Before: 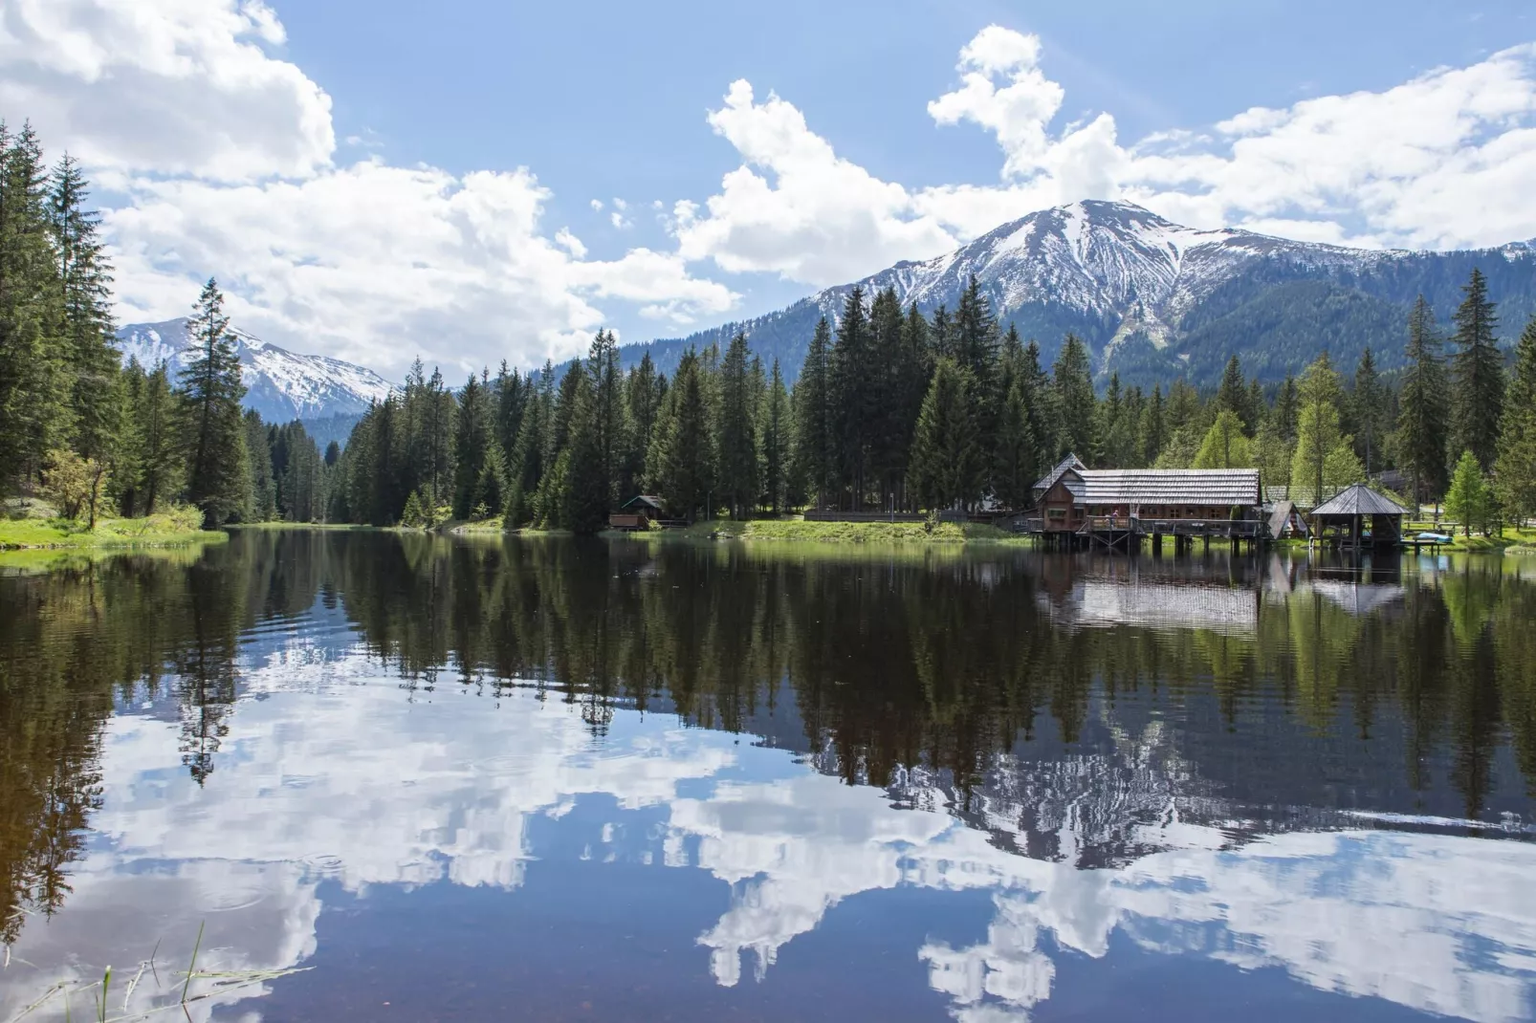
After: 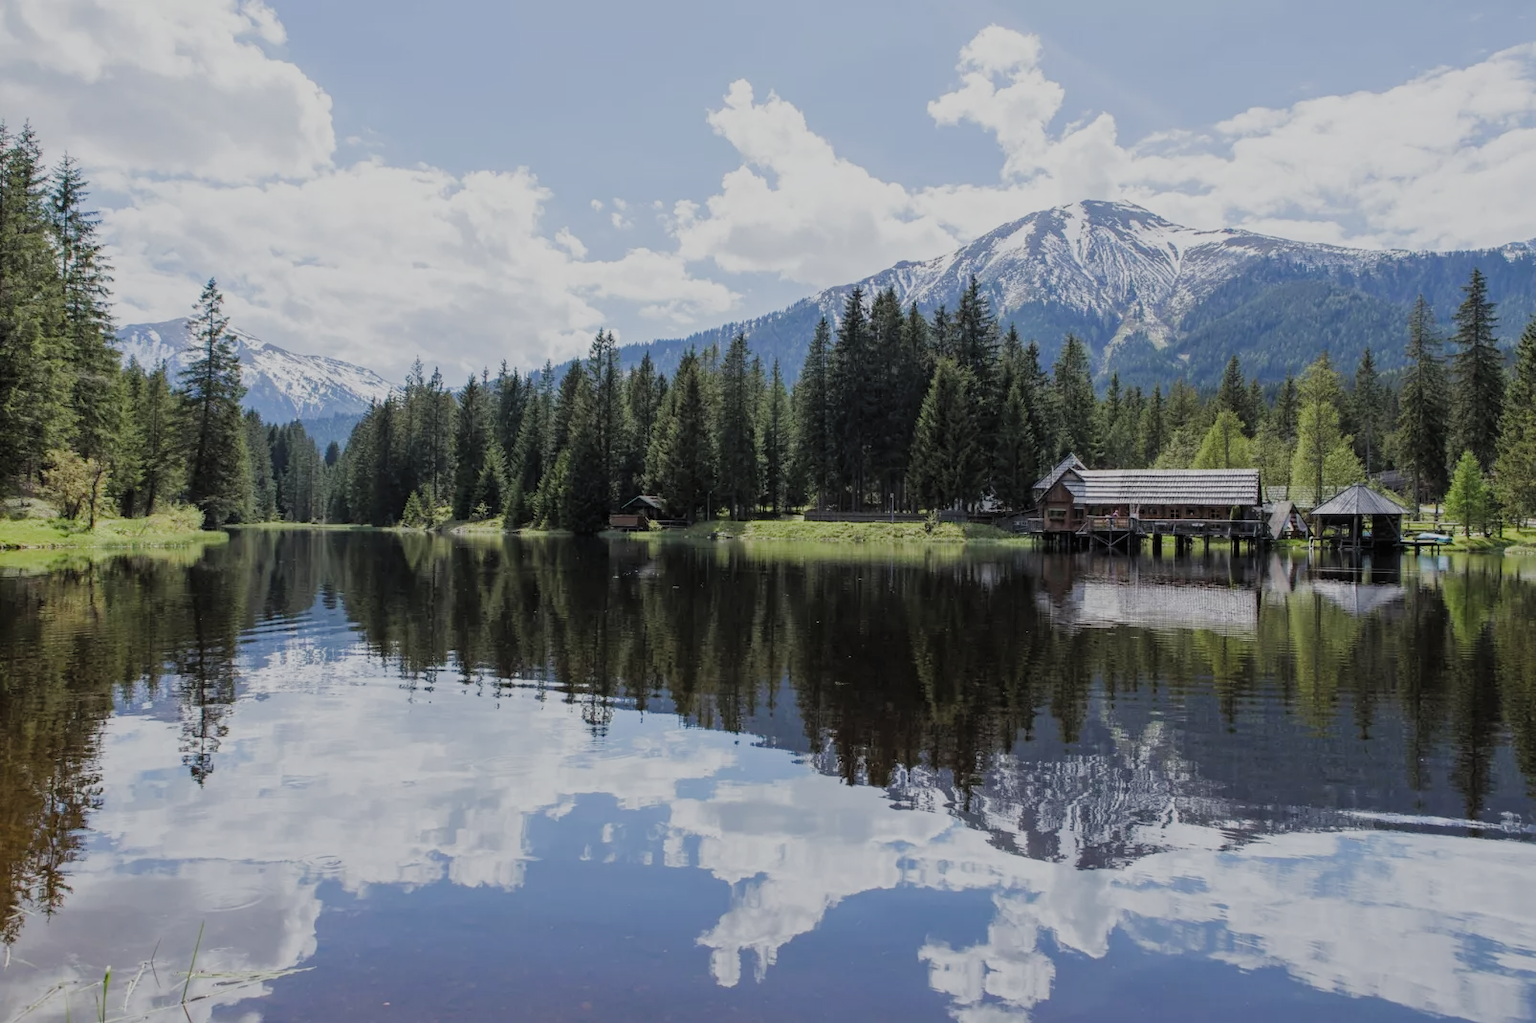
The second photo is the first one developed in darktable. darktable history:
filmic rgb: black relative exposure -7.2 EV, white relative exposure 5.38 EV, hardness 3.03, preserve chrominance RGB euclidean norm (legacy), color science v4 (2020)
color calibration: illuminant same as pipeline (D50), adaptation XYZ, x 0.346, y 0.358, temperature 5014.41 K
